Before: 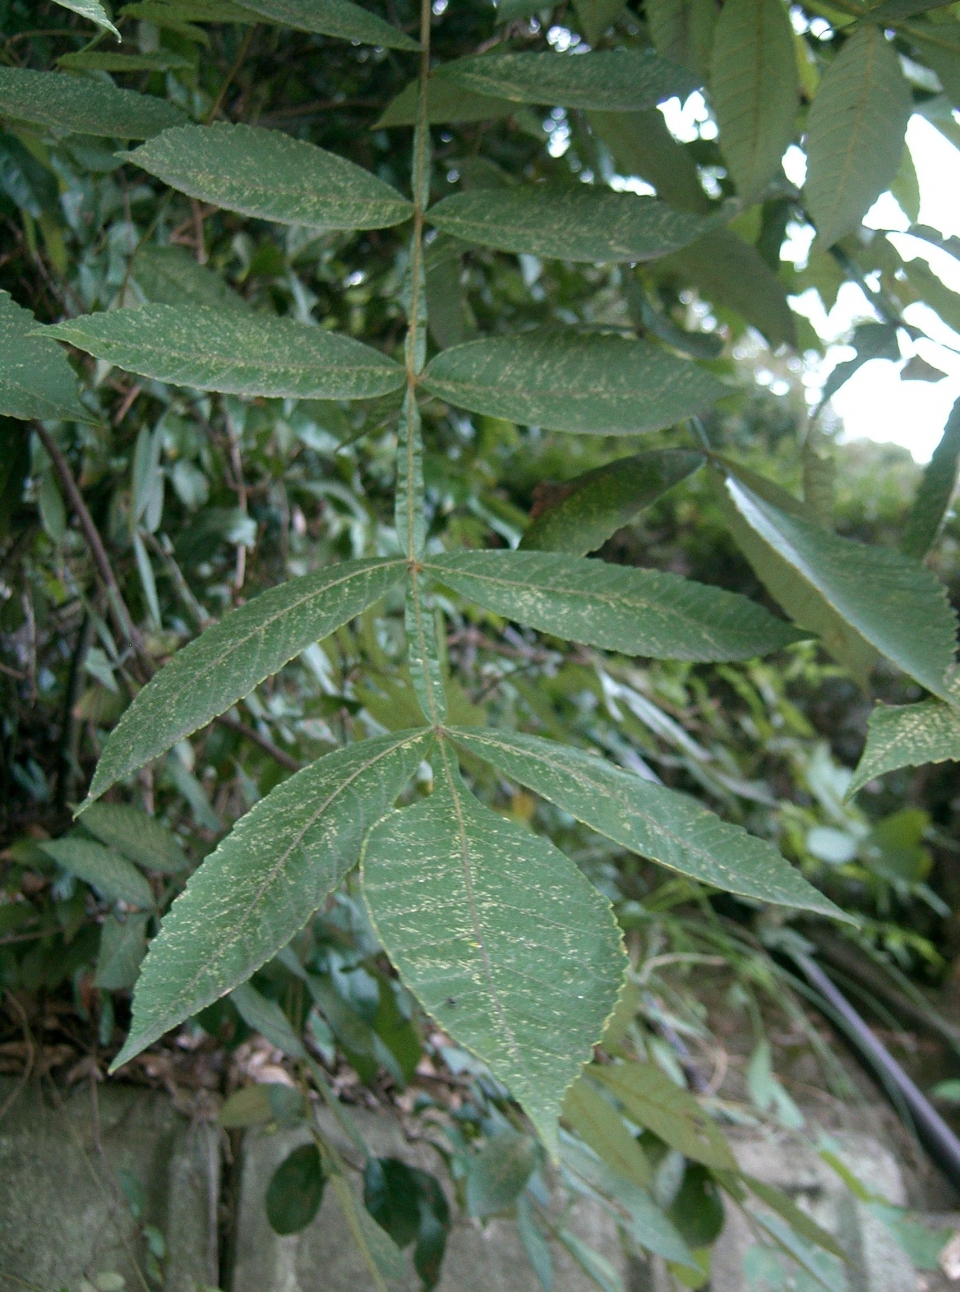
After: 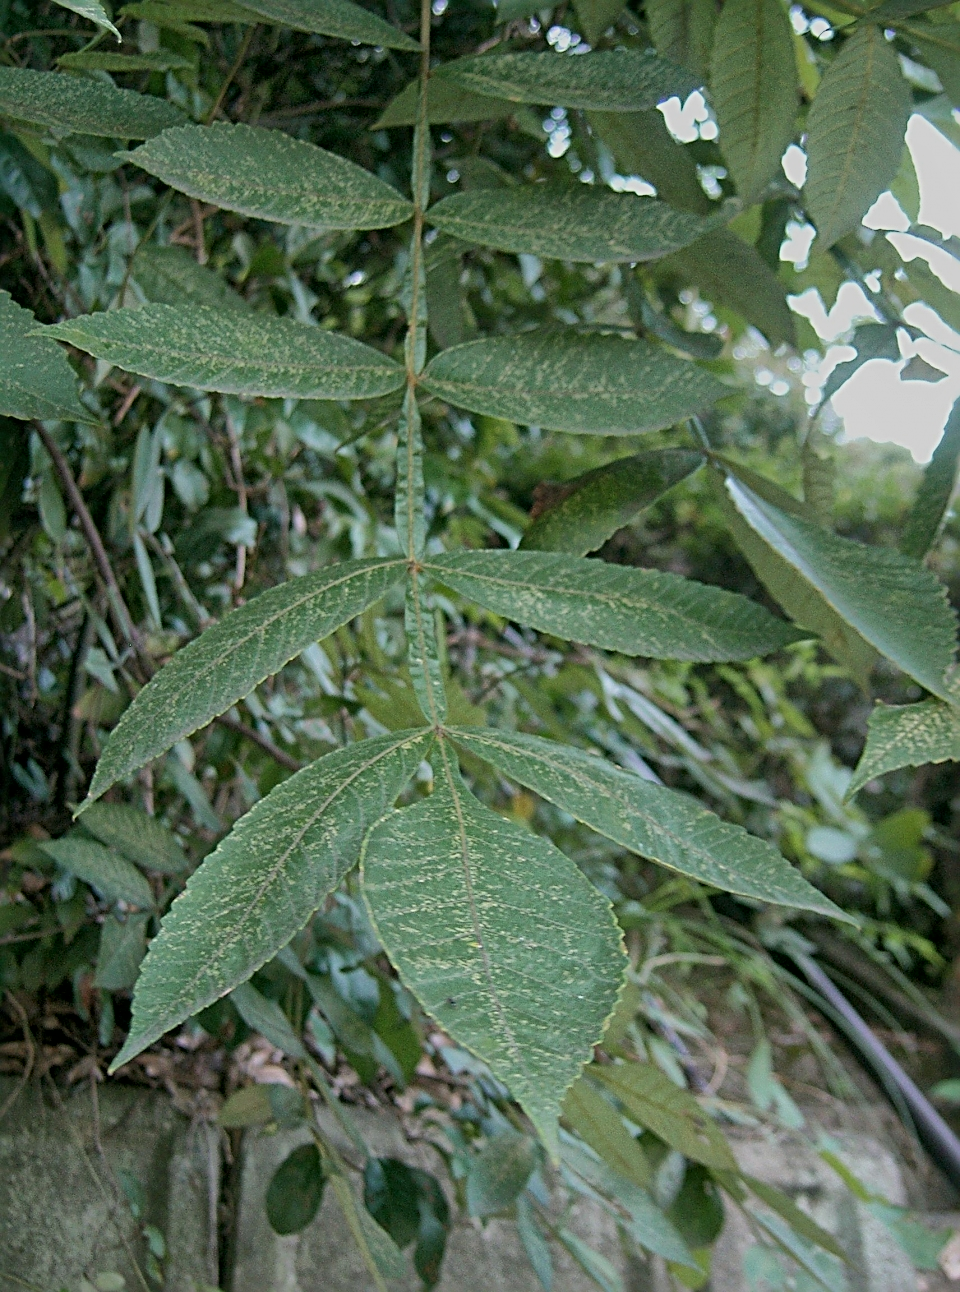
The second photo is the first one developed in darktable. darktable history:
sharpen: radius 3.025, amount 0.757
global tonemap: drago (1, 100), detail 1
